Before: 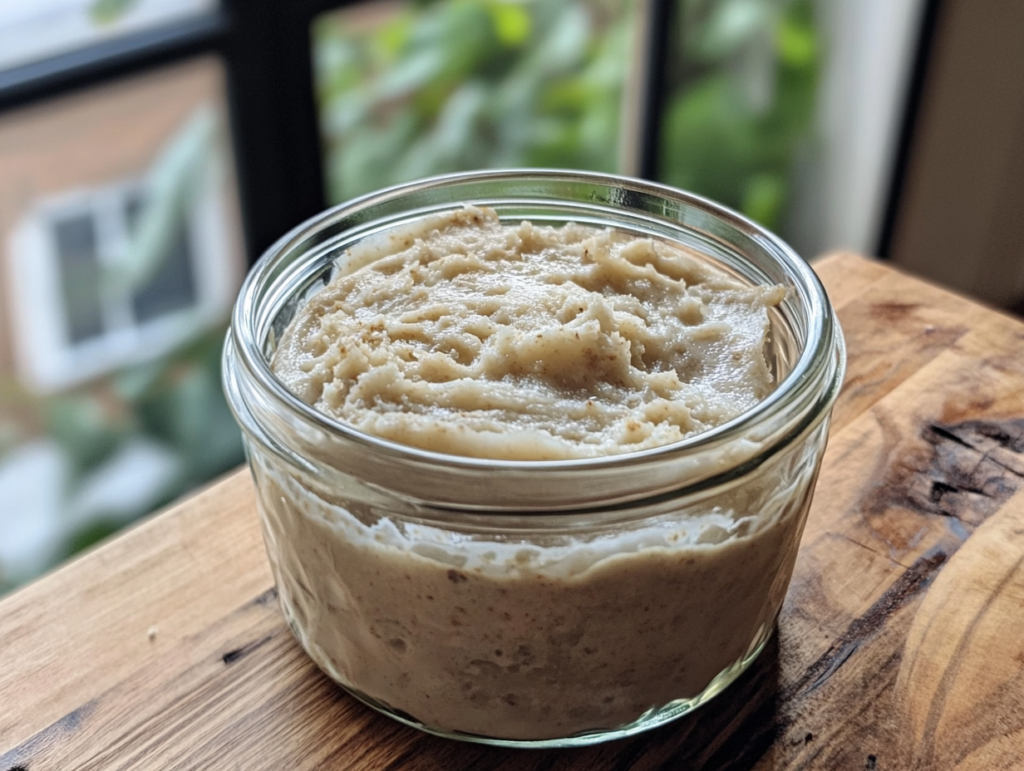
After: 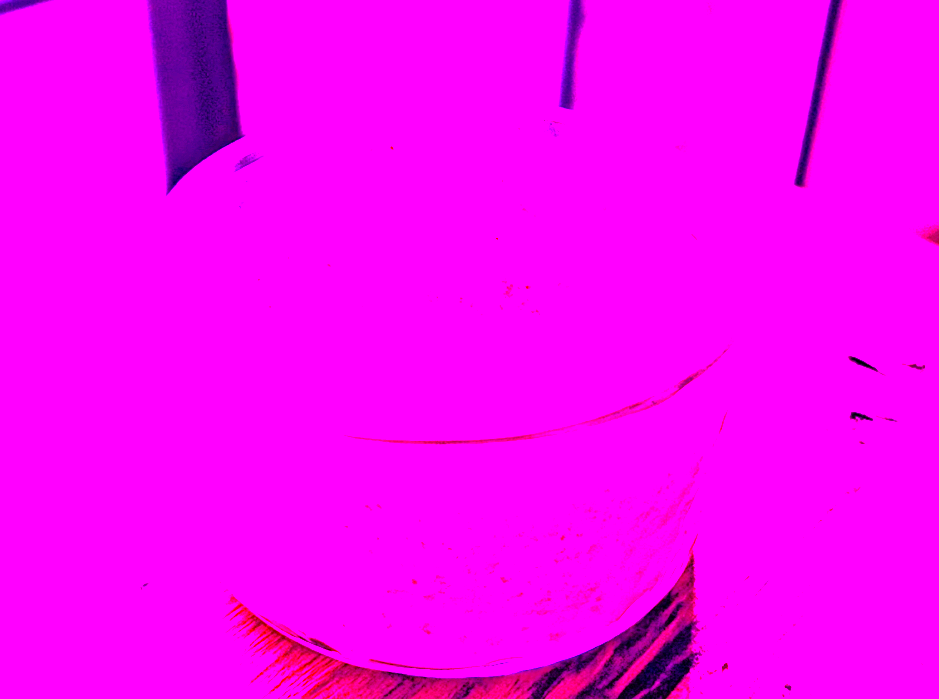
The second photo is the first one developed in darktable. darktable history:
white balance: red 8, blue 8
tone equalizer: -7 EV 0.15 EV, -6 EV 0.6 EV, -5 EV 1.15 EV, -4 EV 1.33 EV, -3 EV 1.15 EV, -2 EV 0.6 EV, -1 EV 0.15 EV, mask exposure compensation -0.5 EV
crop and rotate: left 8.262%, top 9.226%
color balance rgb: linear chroma grading › global chroma 23.15%, perceptual saturation grading › global saturation 28.7%, perceptual saturation grading › mid-tones 12.04%, perceptual saturation grading › shadows 10.19%, global vibrance 22.22%
